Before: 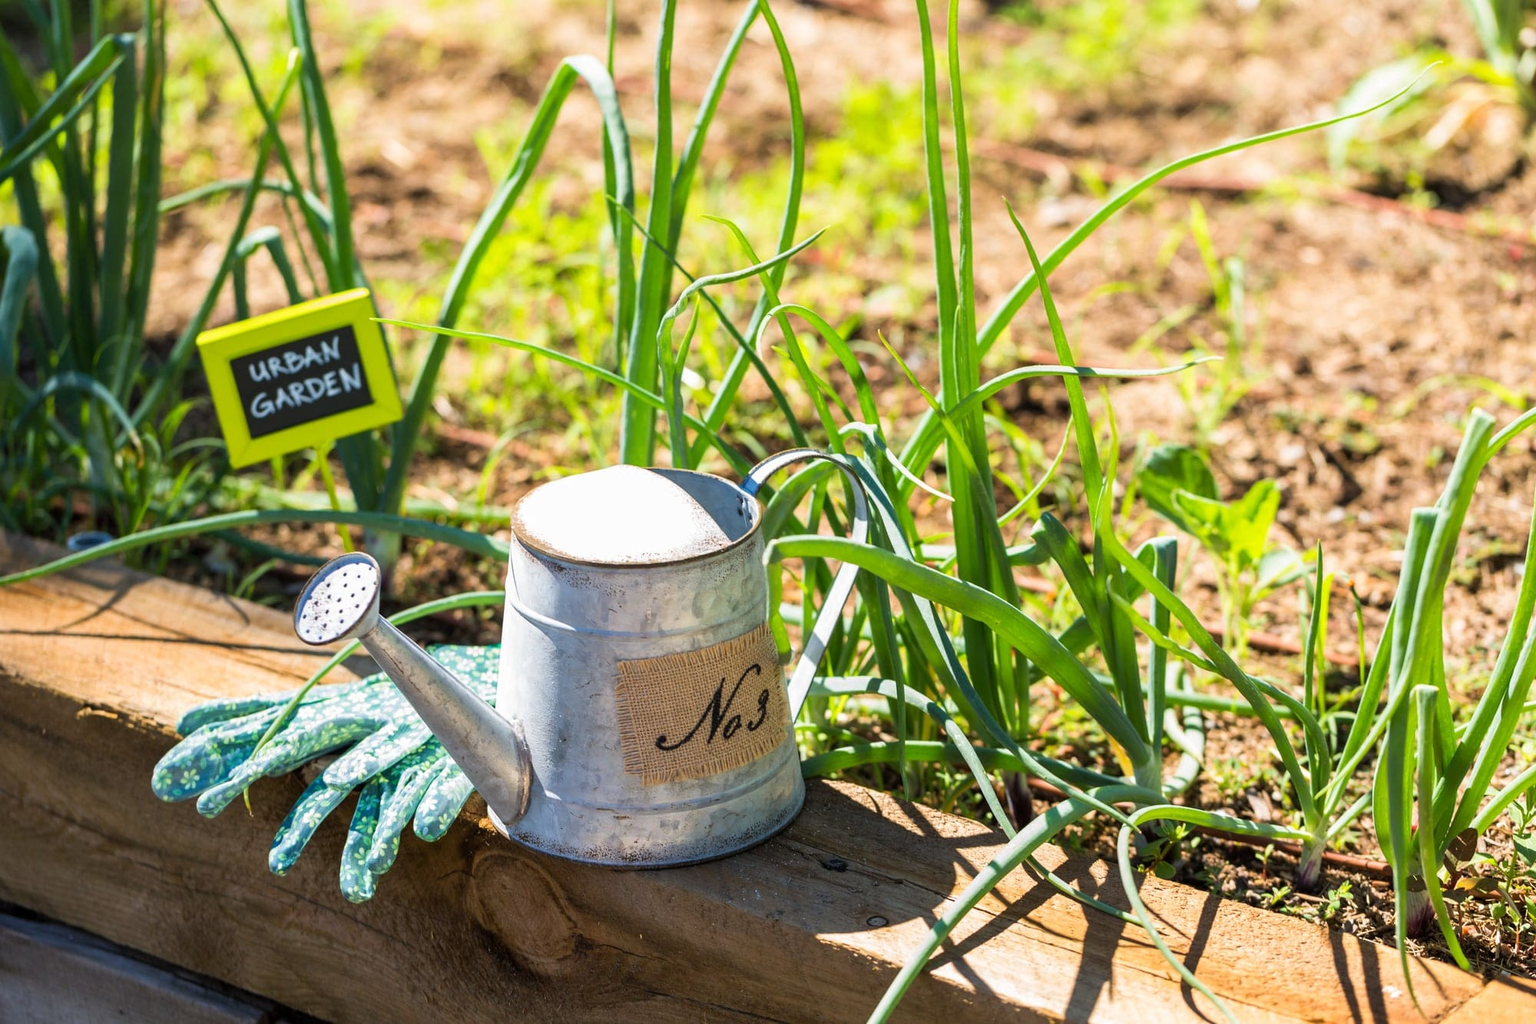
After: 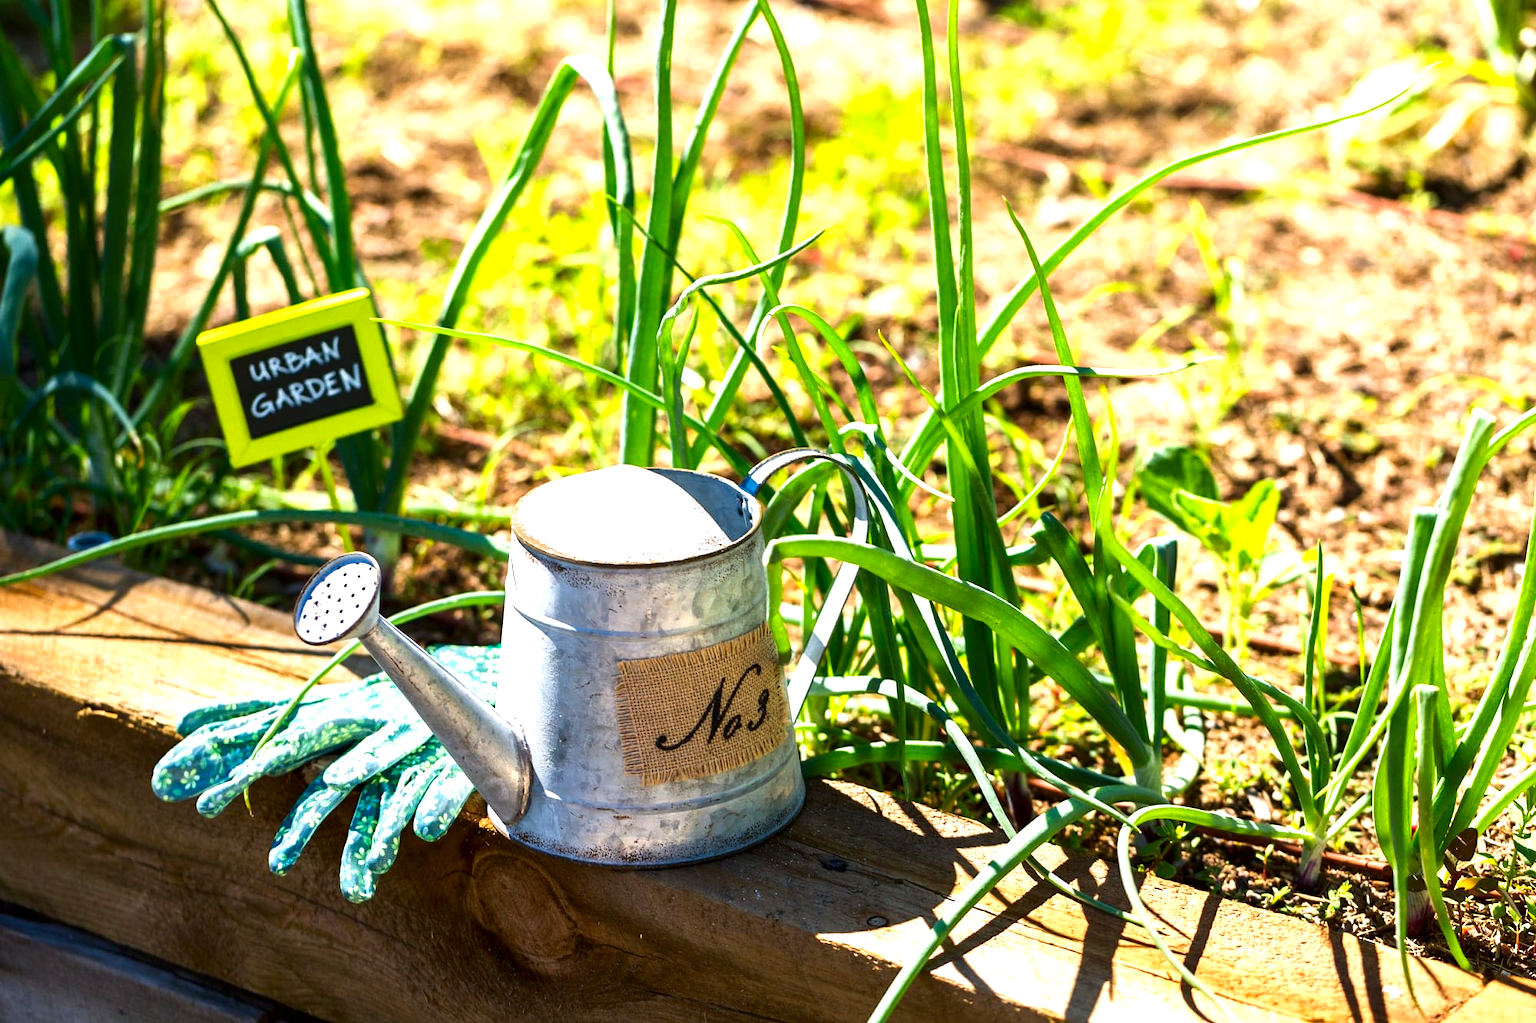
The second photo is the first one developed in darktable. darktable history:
shadows and highlights: shadows 25, highlights -25
contrast brightness saturation: contrast 0.1, brightness -0.26, saturation 0.14
exposure: black level correction 0, exposure 0.7 EV, compensate exposure bias true, compensate highlight preservation false
